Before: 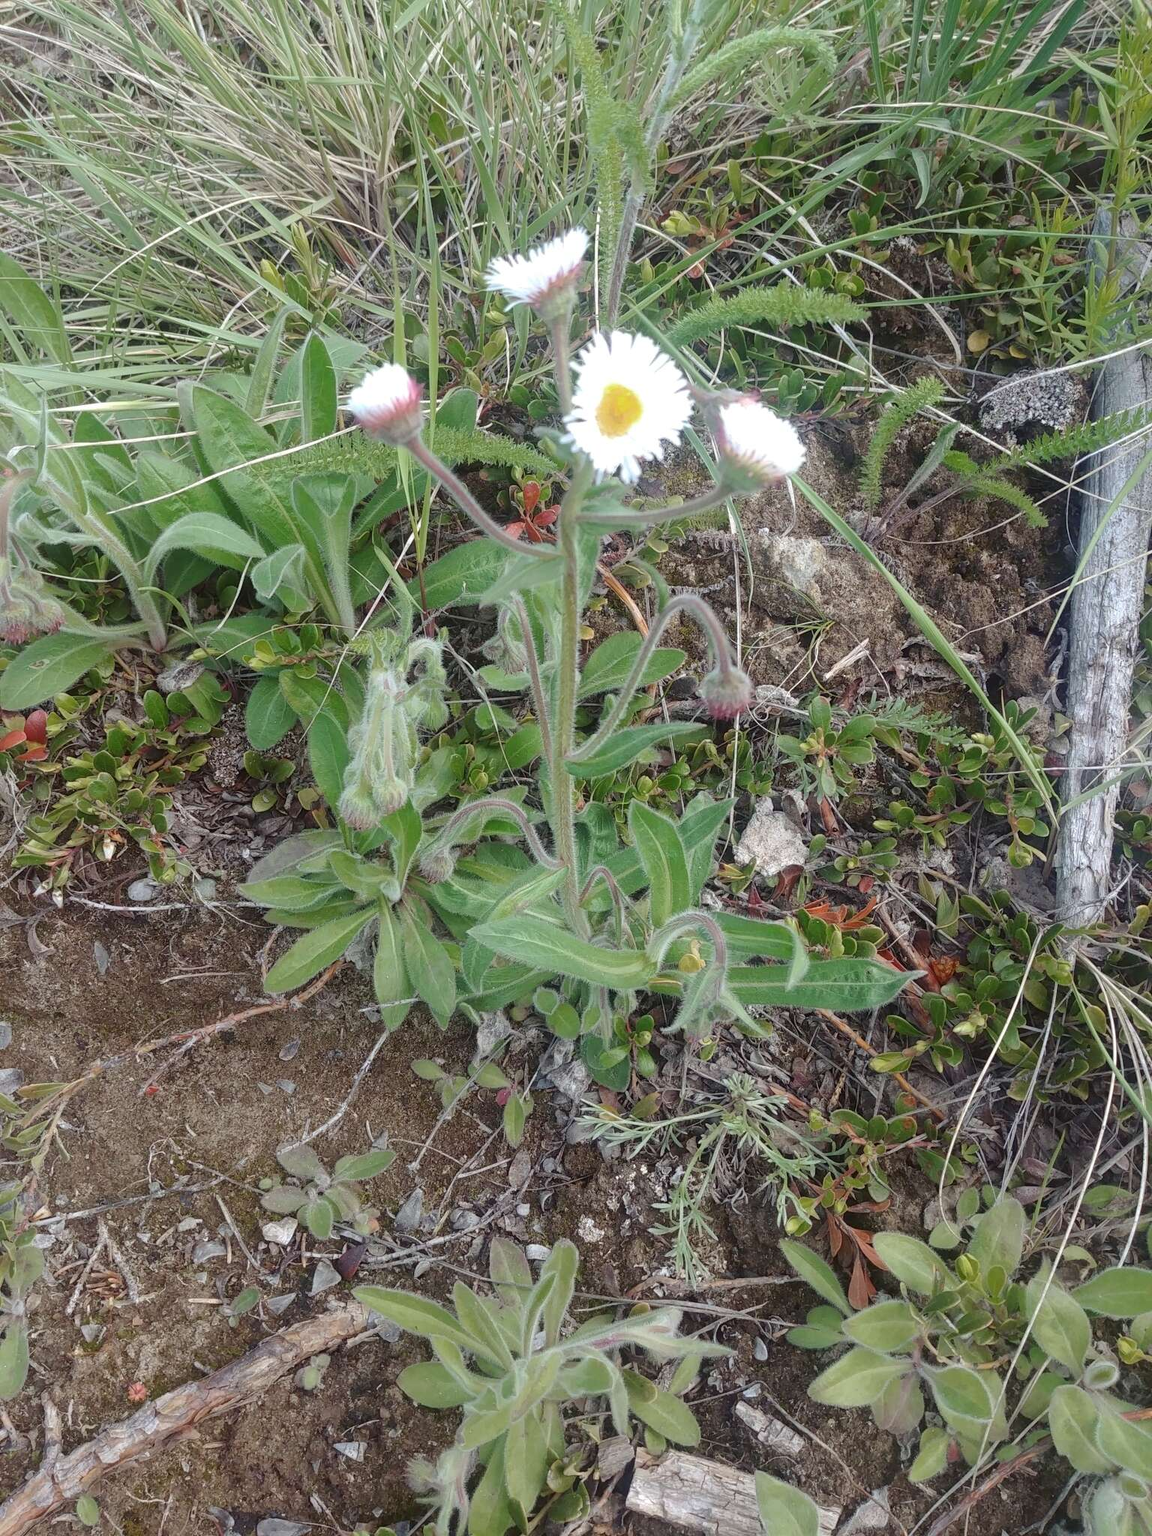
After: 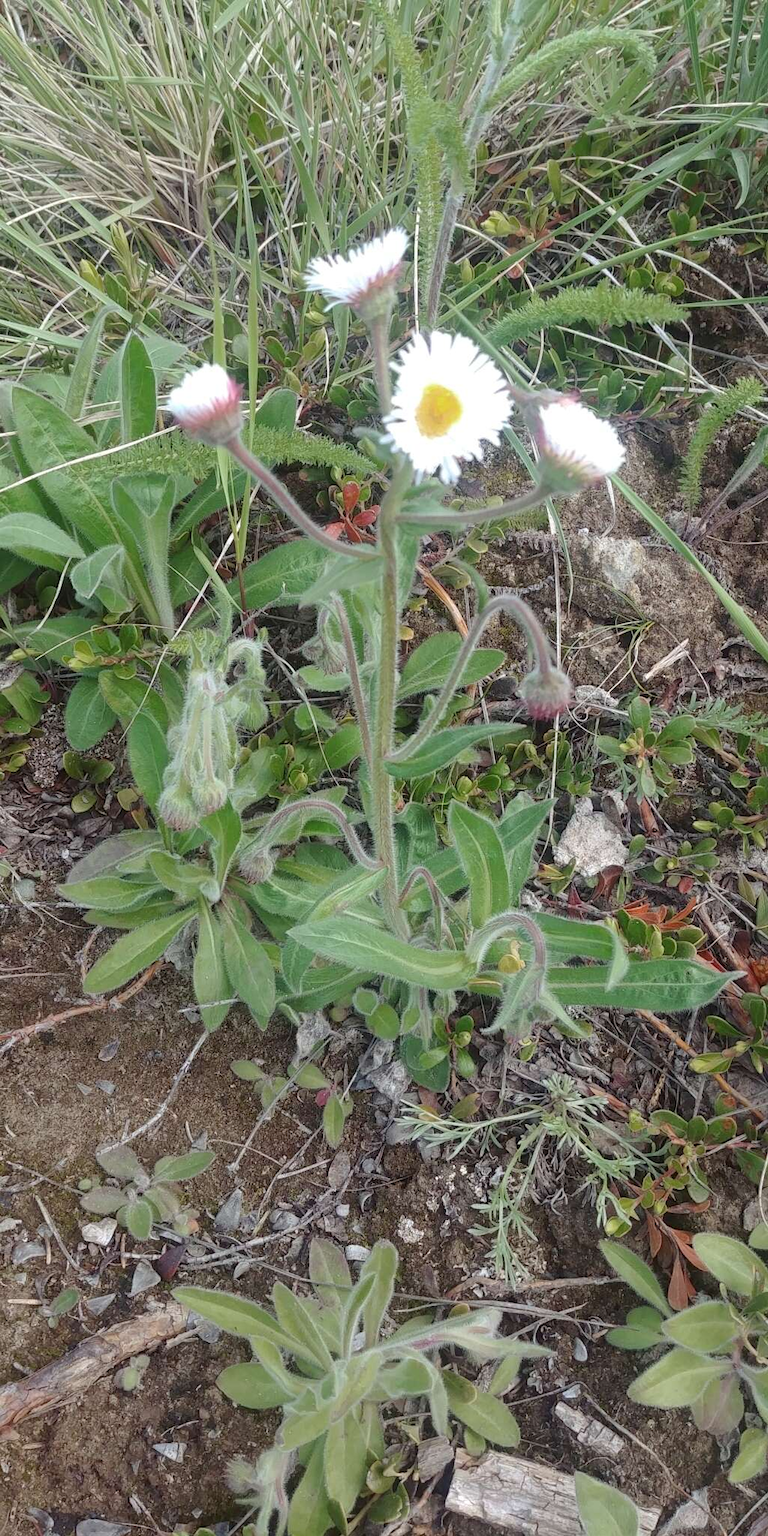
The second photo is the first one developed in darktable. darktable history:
crop and rotate: left 15.754%, right 17.579%
shadows and highlights: radius 125.46, shadows 30.51, highlights -30.51, low approximation 0.01, soften with gaussian
